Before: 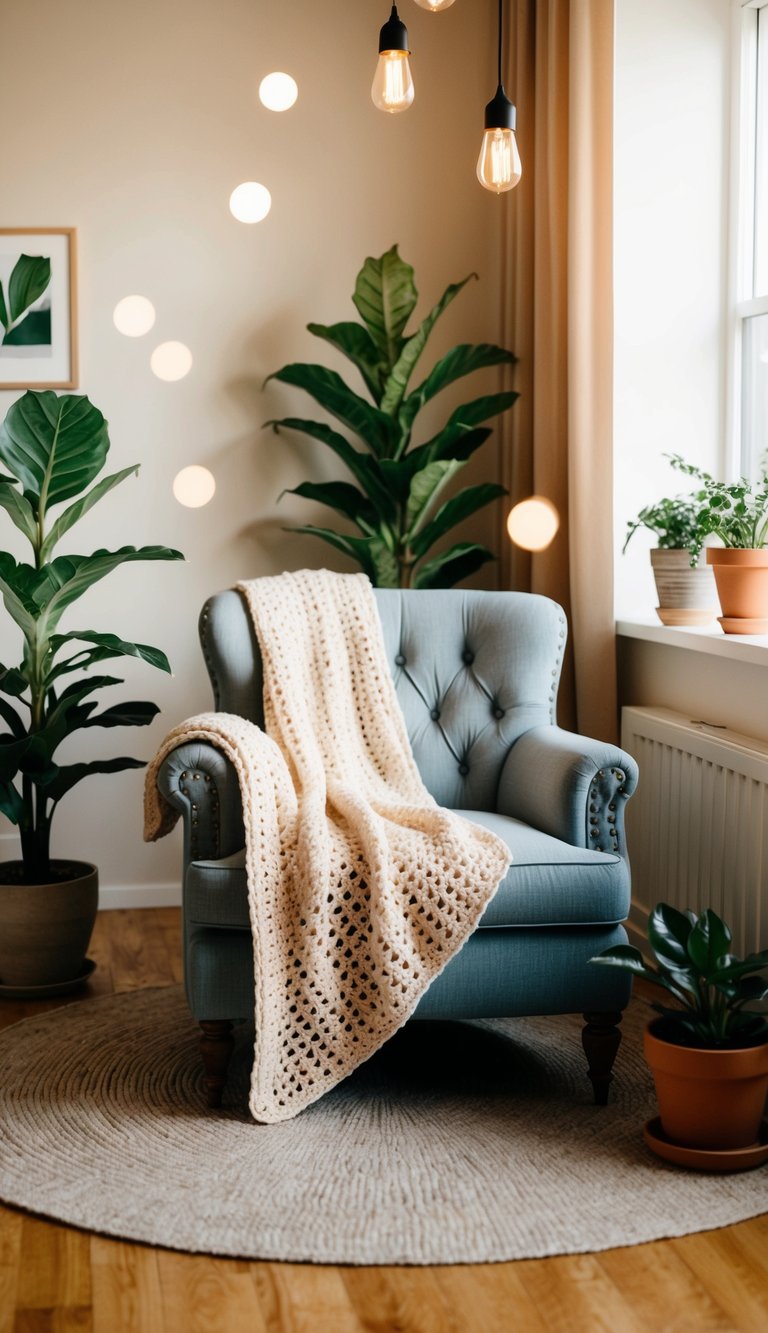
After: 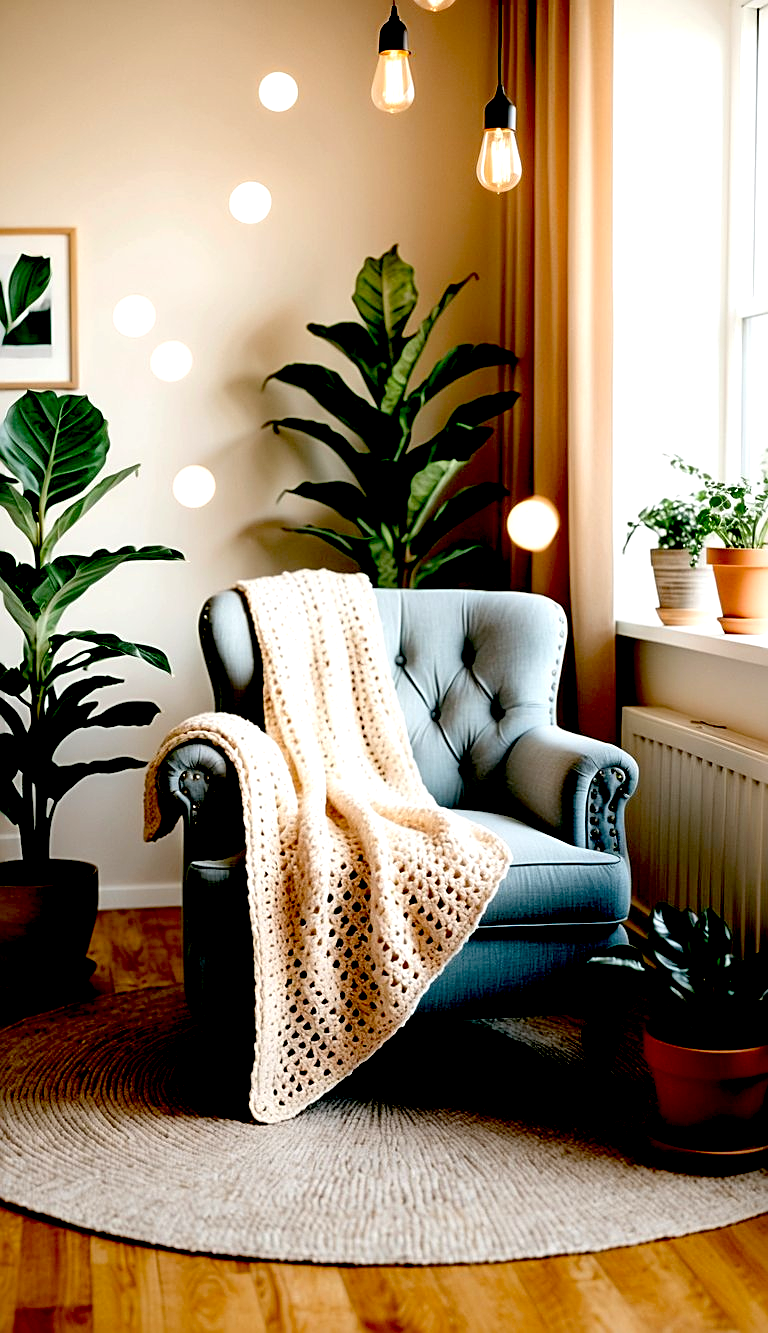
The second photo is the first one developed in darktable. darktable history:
sharpen: on, module defaults
exposure: black level correction 0.04, exposure 0.5 EV, compensate highlight preservation false
white balance: emerald 1
